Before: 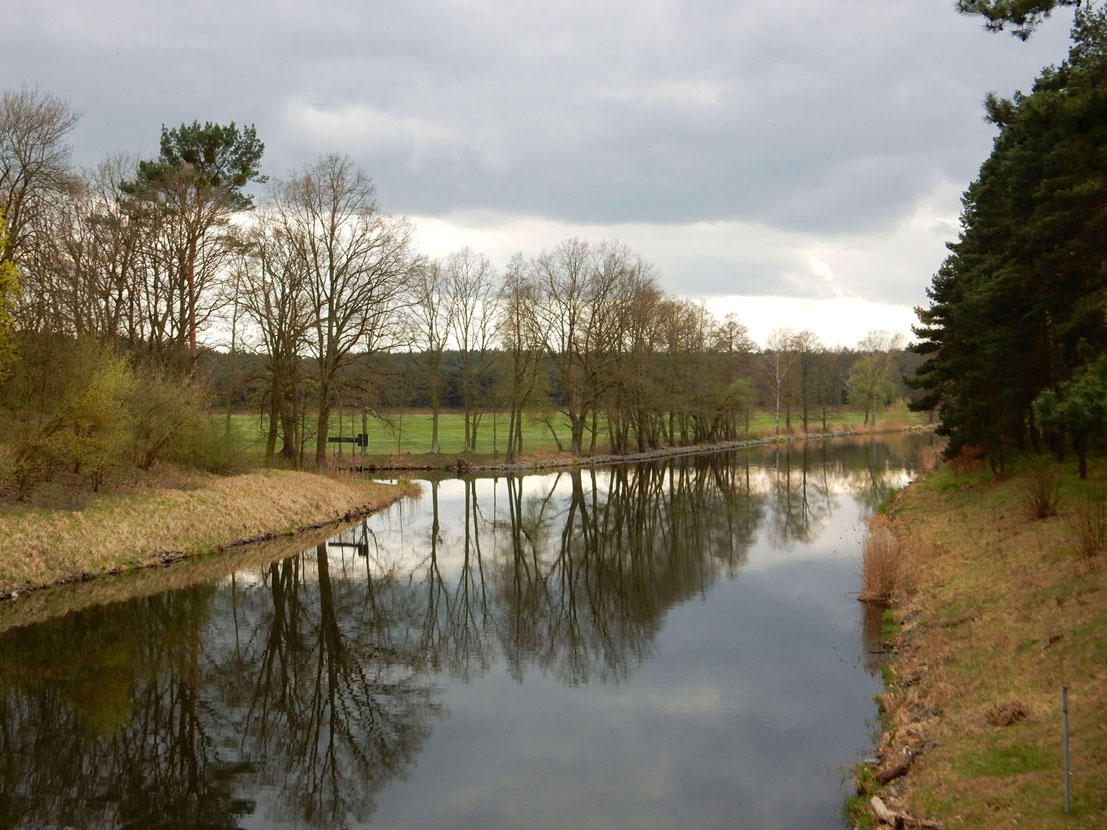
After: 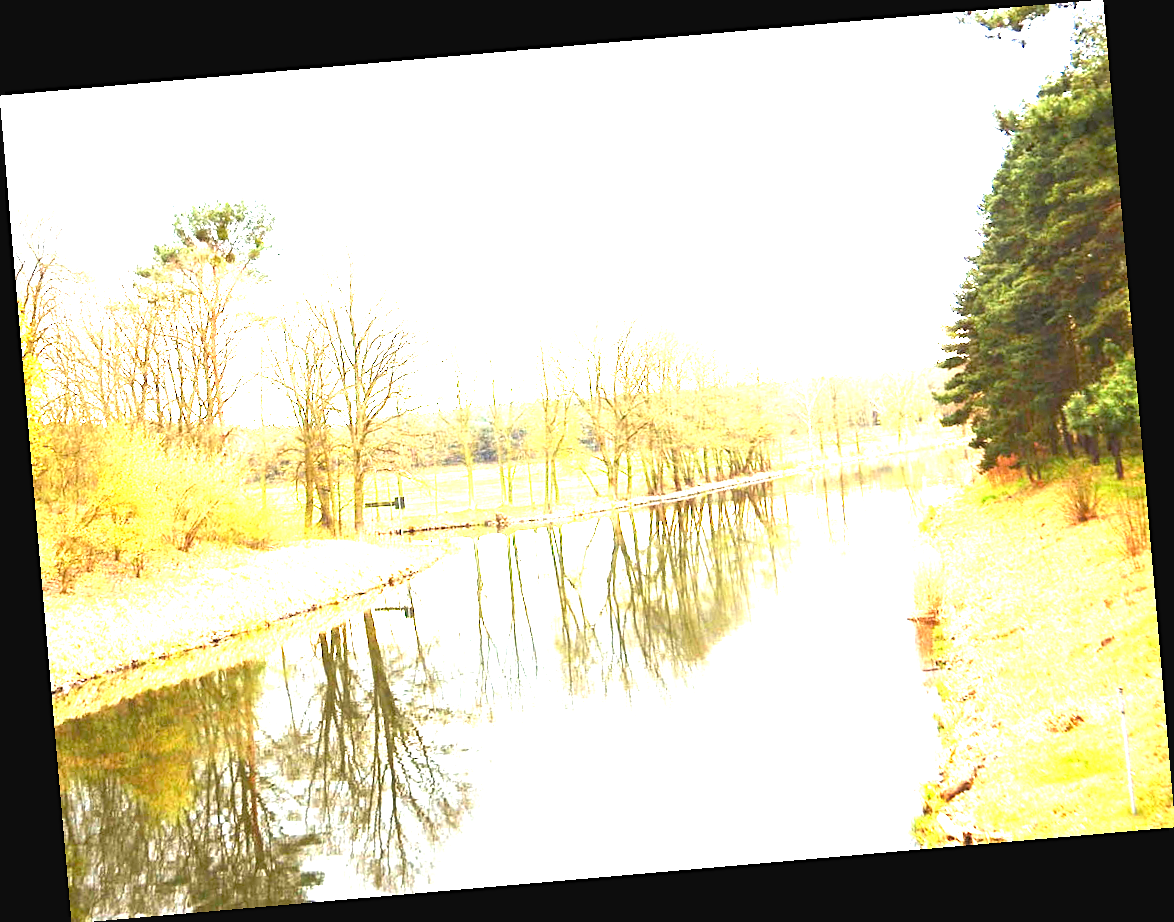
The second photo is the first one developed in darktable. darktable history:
rotate and perspective: rotation -4.98°, automatic cropping off
sharpen: amount 0.2
exposure: black level correction 0, exposure 4 EV, compensate exposure bias true, compensate highlight preservation false
